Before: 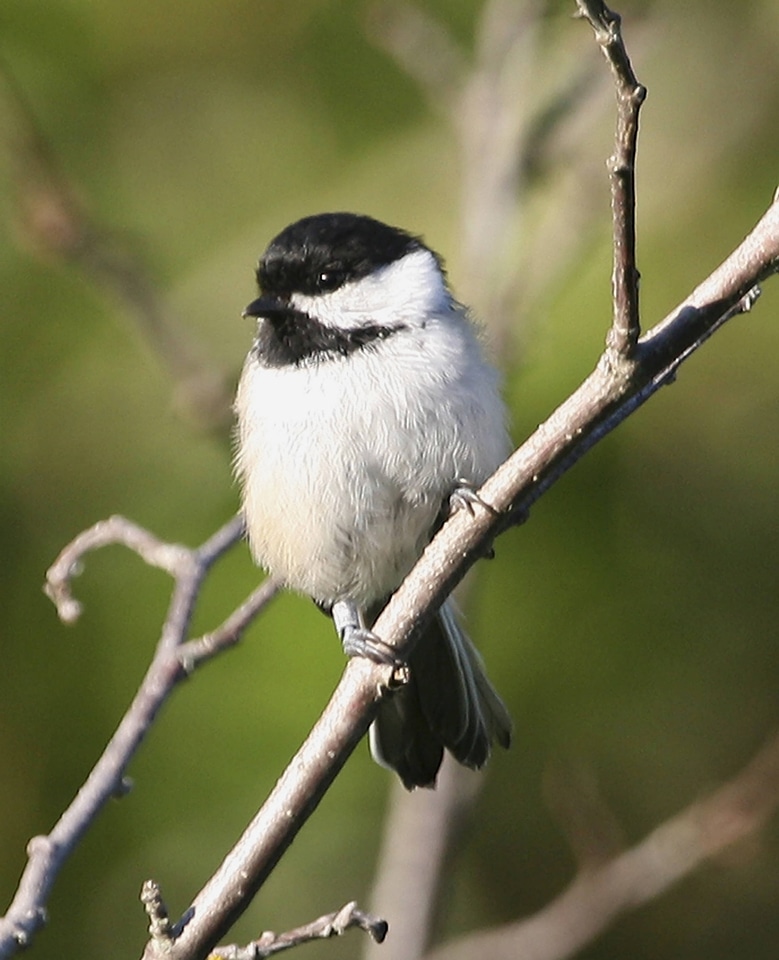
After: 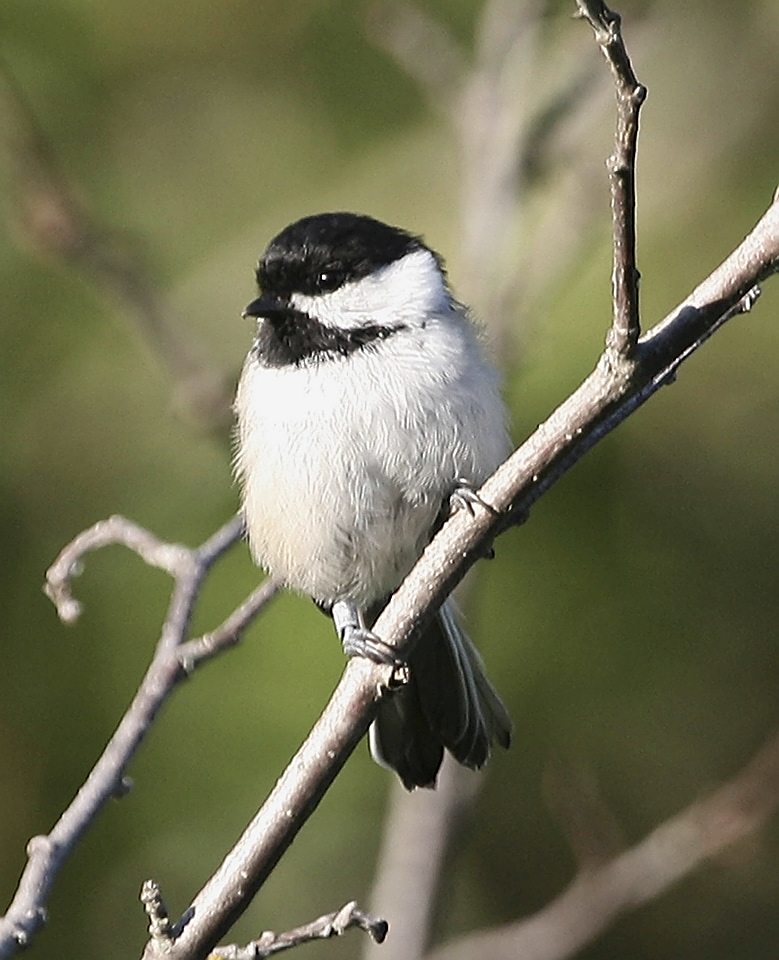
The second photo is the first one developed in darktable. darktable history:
sharpen: on, module defaults
contrast brightness saturation: contrast 0.064, brightness -0.01, saturation -0.223
